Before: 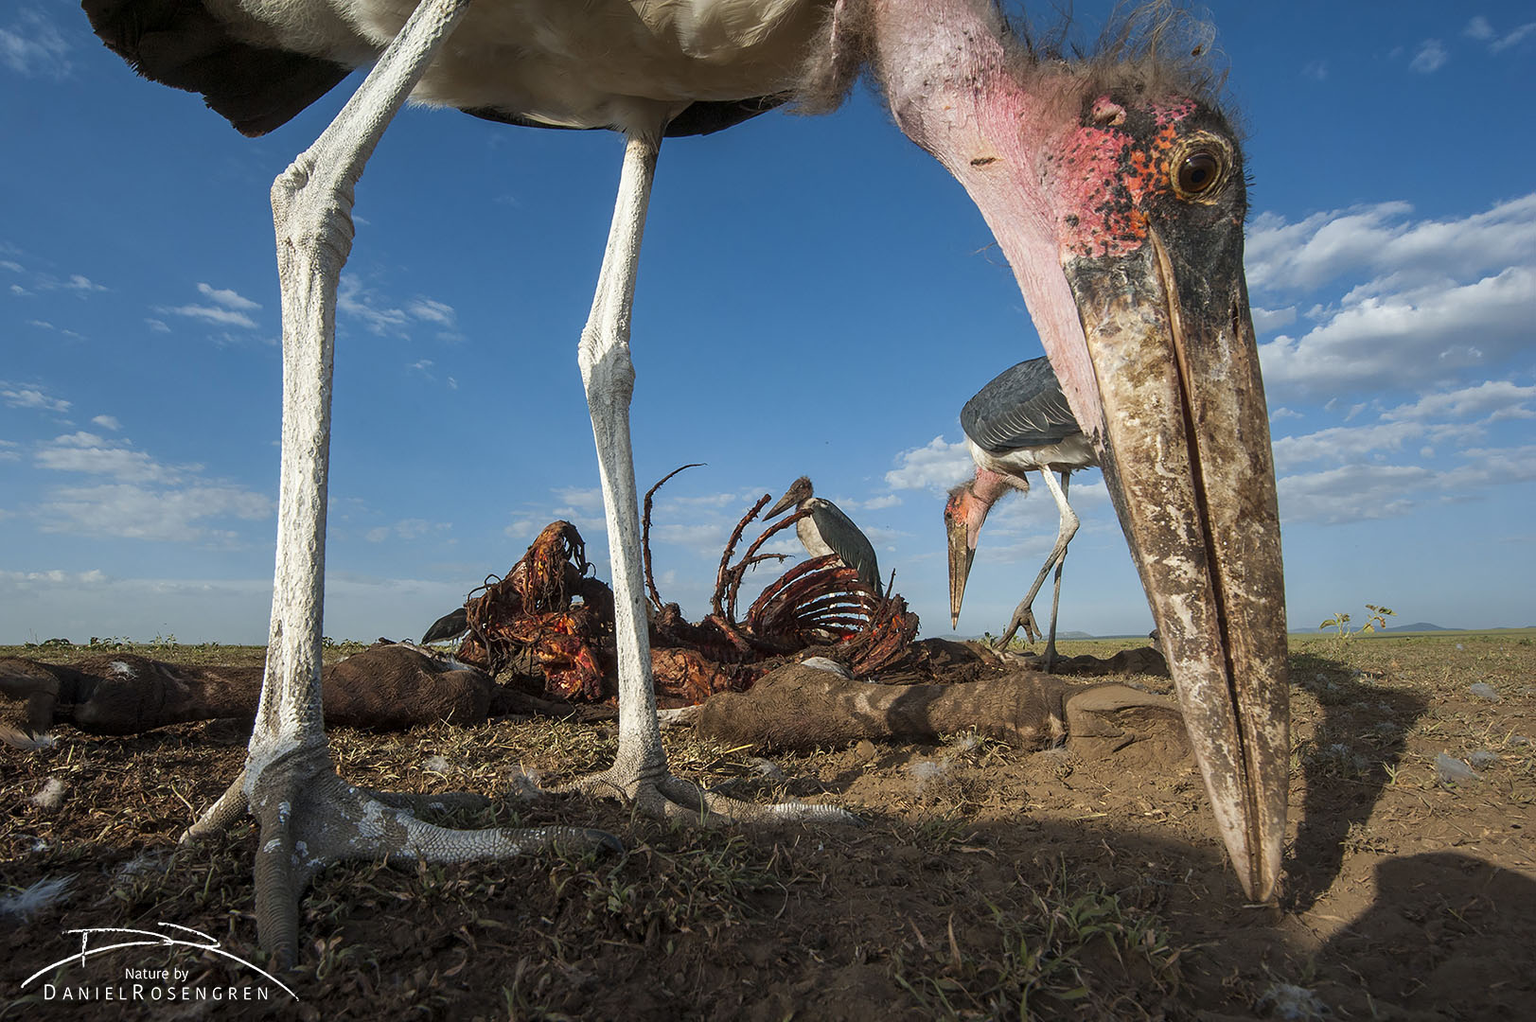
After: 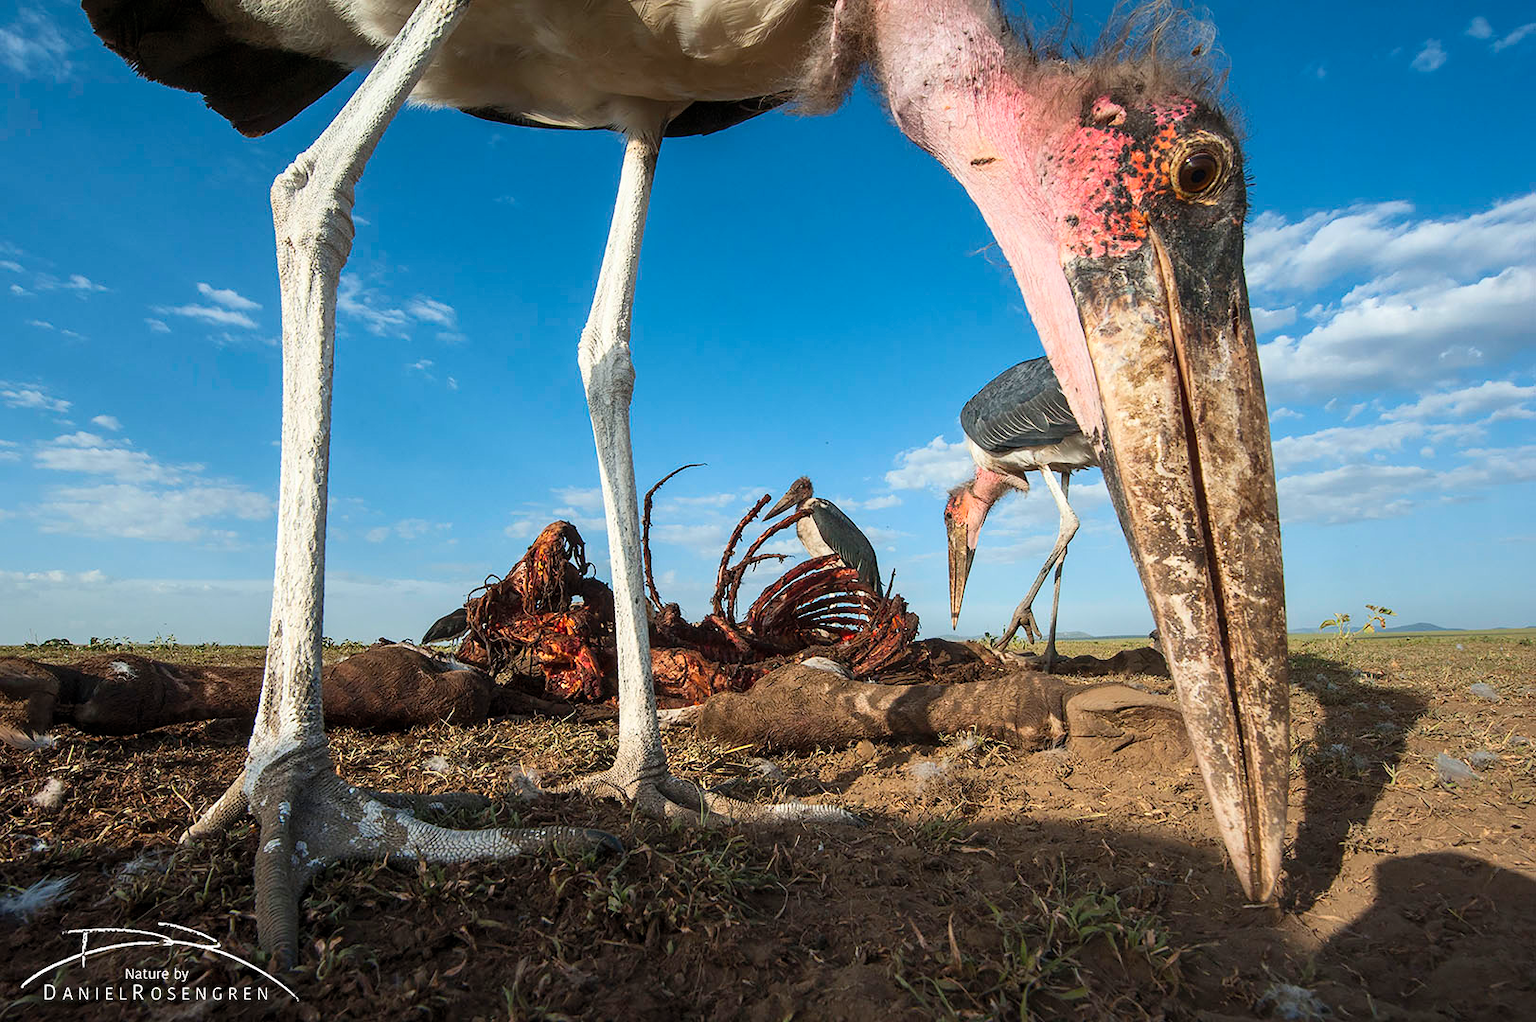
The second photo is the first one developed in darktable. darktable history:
contrast brightness saturation: contrast 0.198, brightness 0.144, saturation 0.144
